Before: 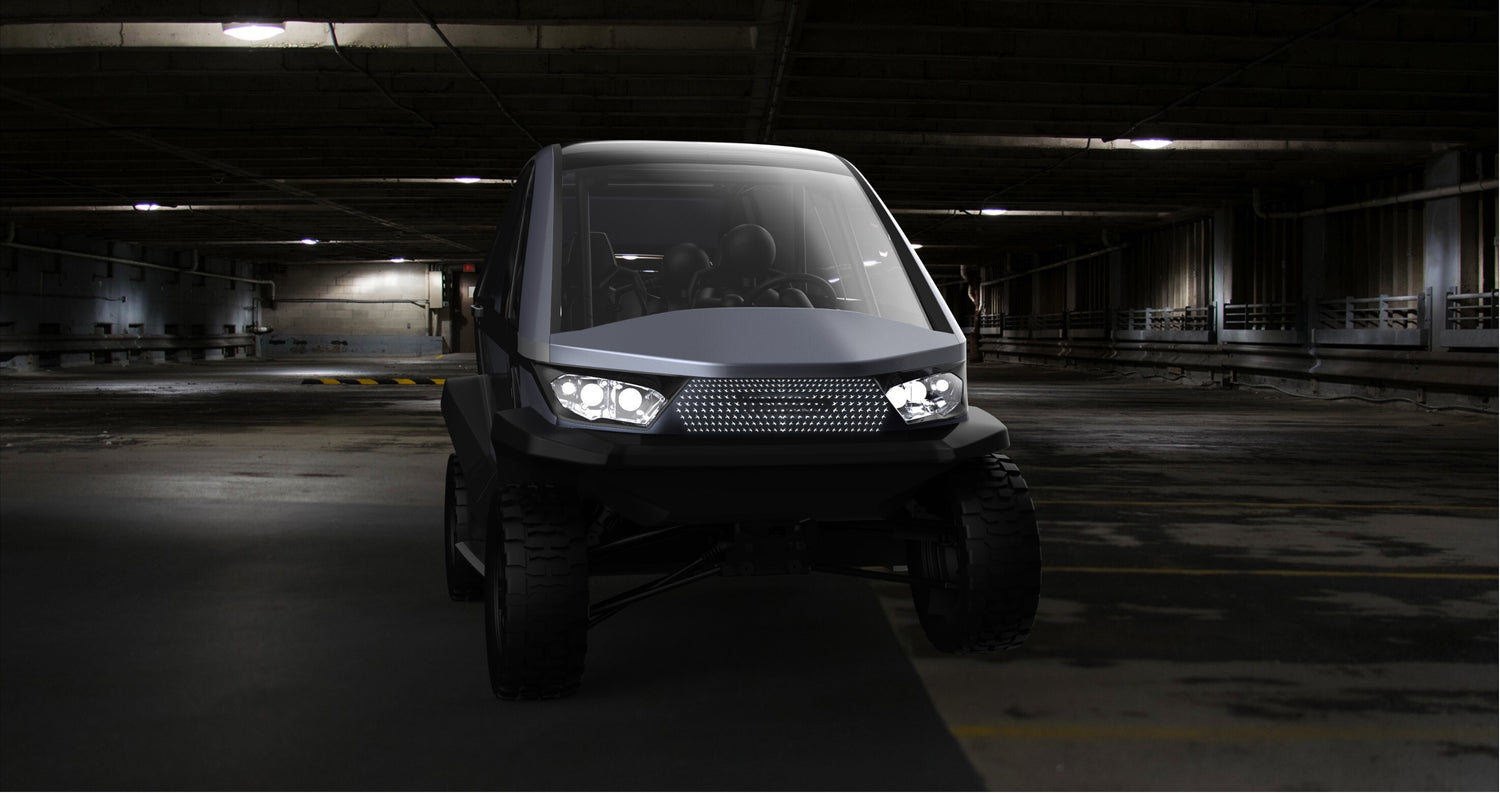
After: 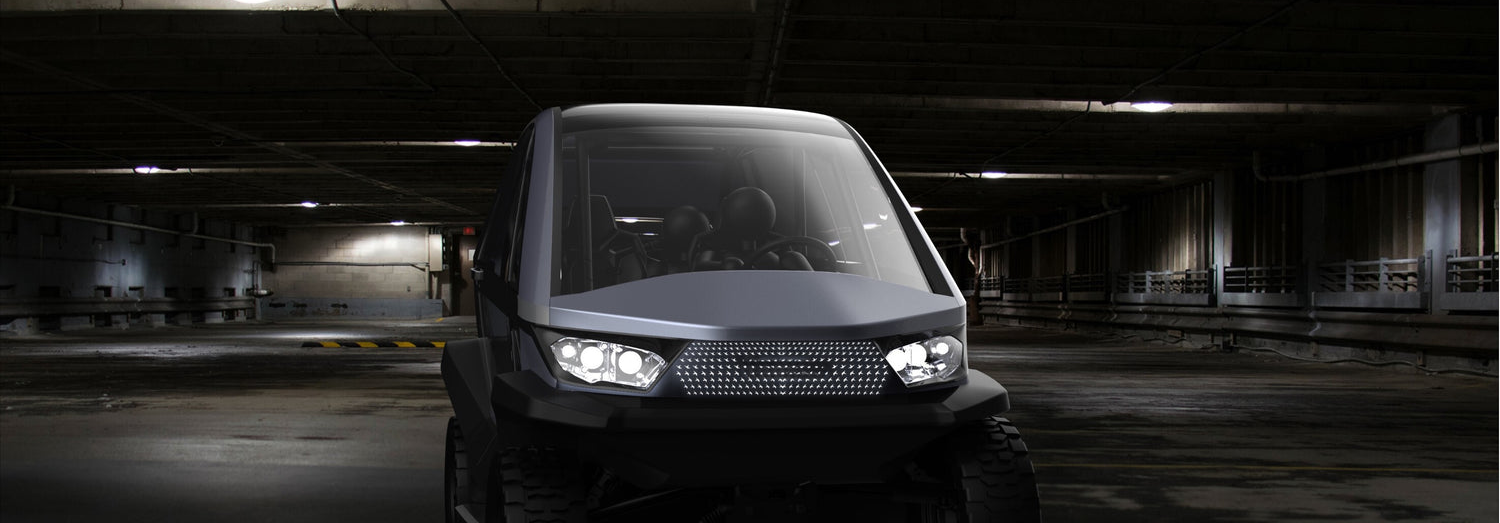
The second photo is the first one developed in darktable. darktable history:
crop and rotate: top 4.792%, bottom 29.176%
